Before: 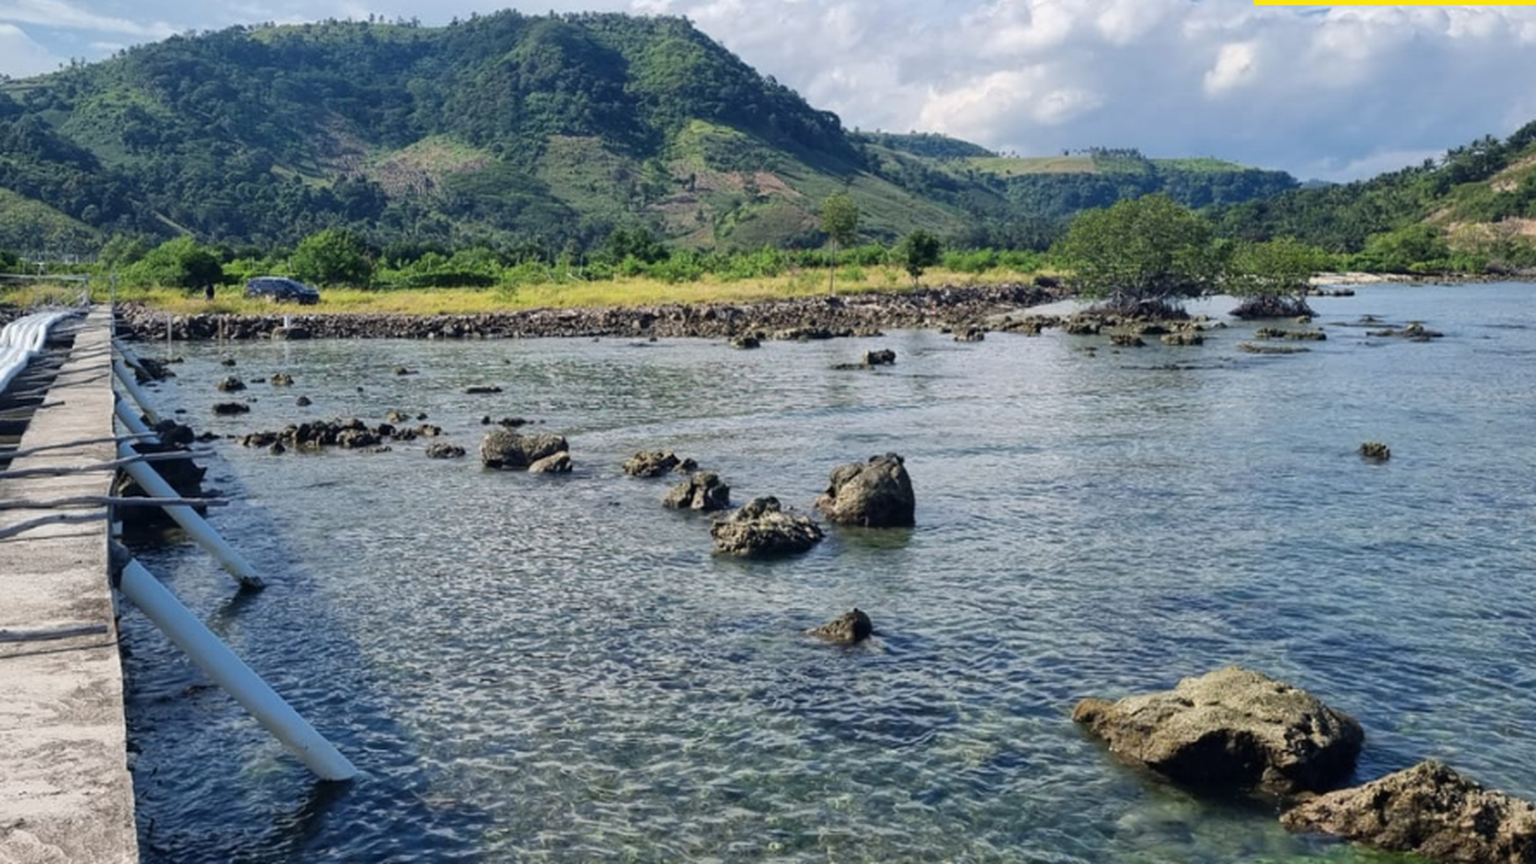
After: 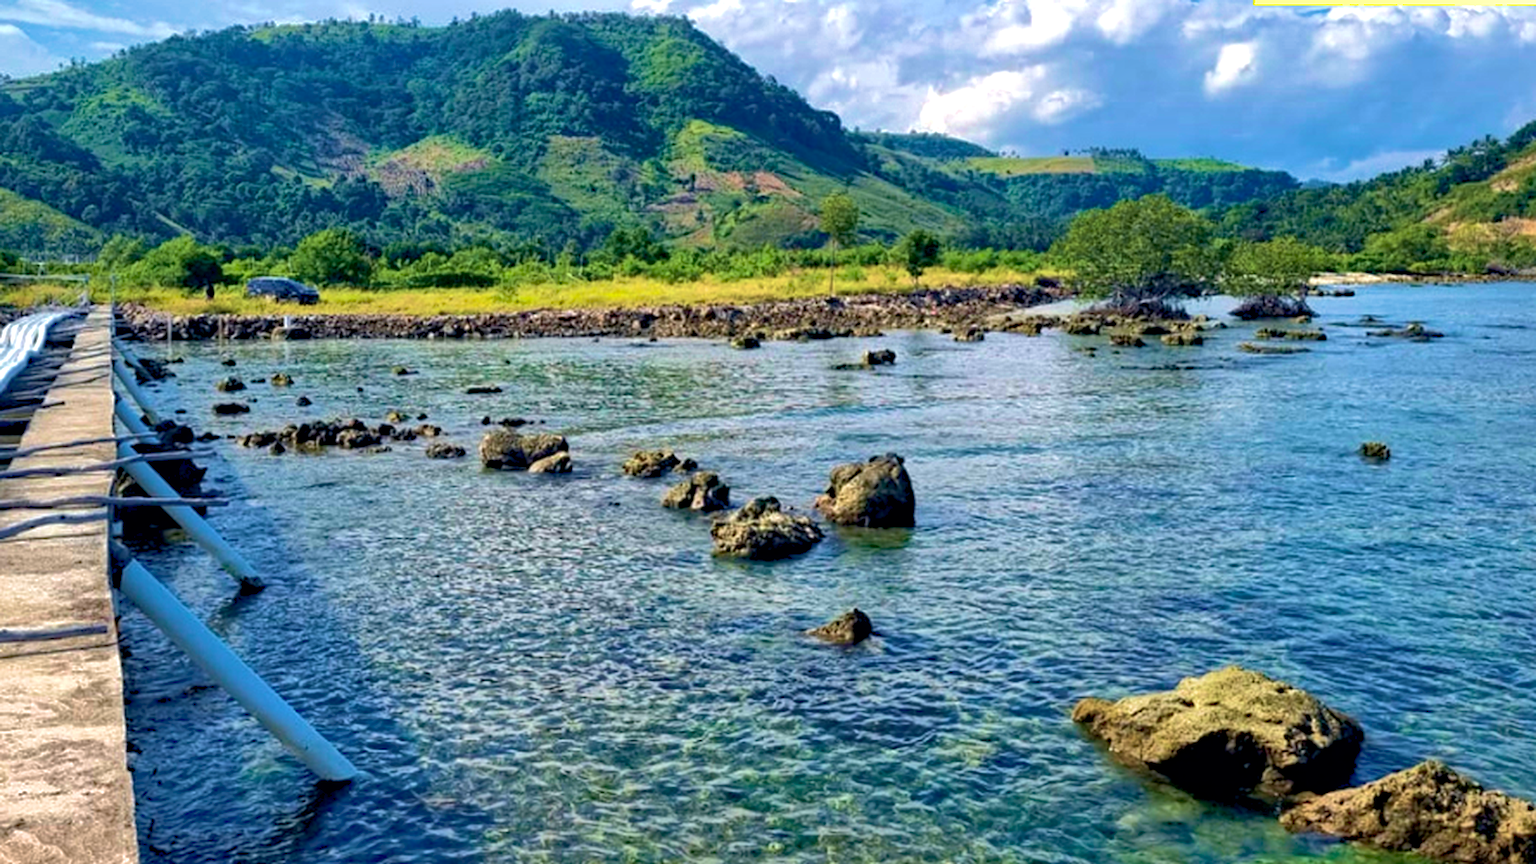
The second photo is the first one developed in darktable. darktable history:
local contrast: mode bilateral grid, contrast 20, coarseness 50, detail 119%, midtone range 0.2
contrast brightness saturation: saturation 0.182
exposure: black level correction 0.004, exposure 0.419 EV, compensate exposure bias true, compensate highlight preservation false
shadows and highlights: highlights color adjustment 89.27%
velvia: strength 56.46%
haze removal: strength 0.302, distance 0.257, compatibility mode true, adaptive false
